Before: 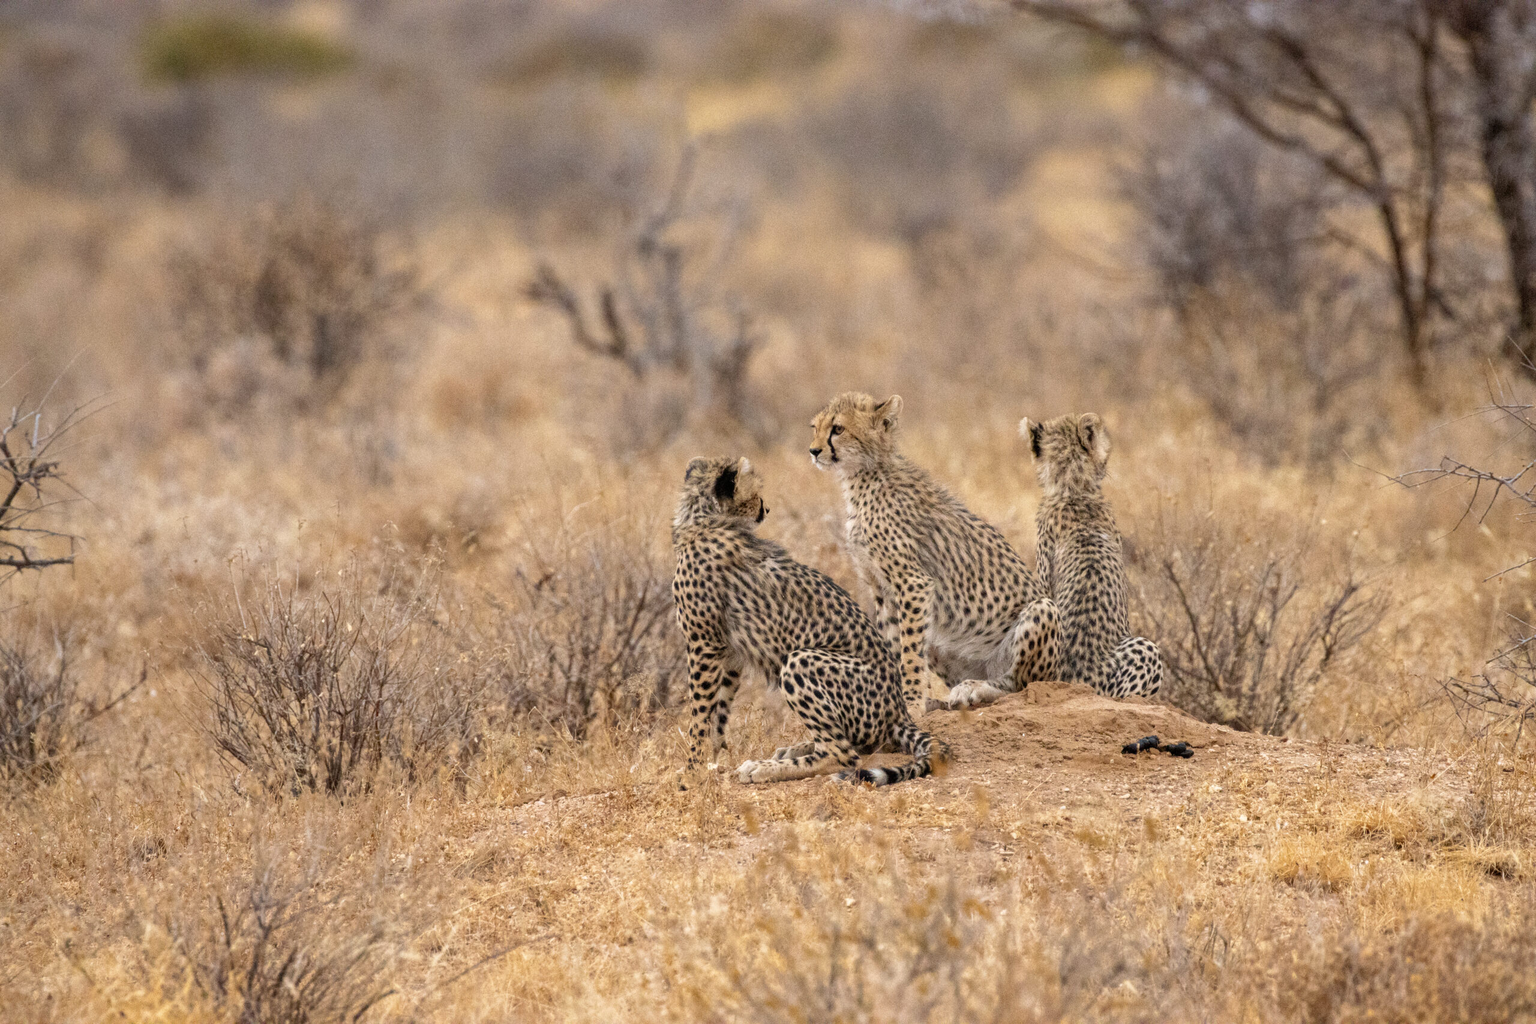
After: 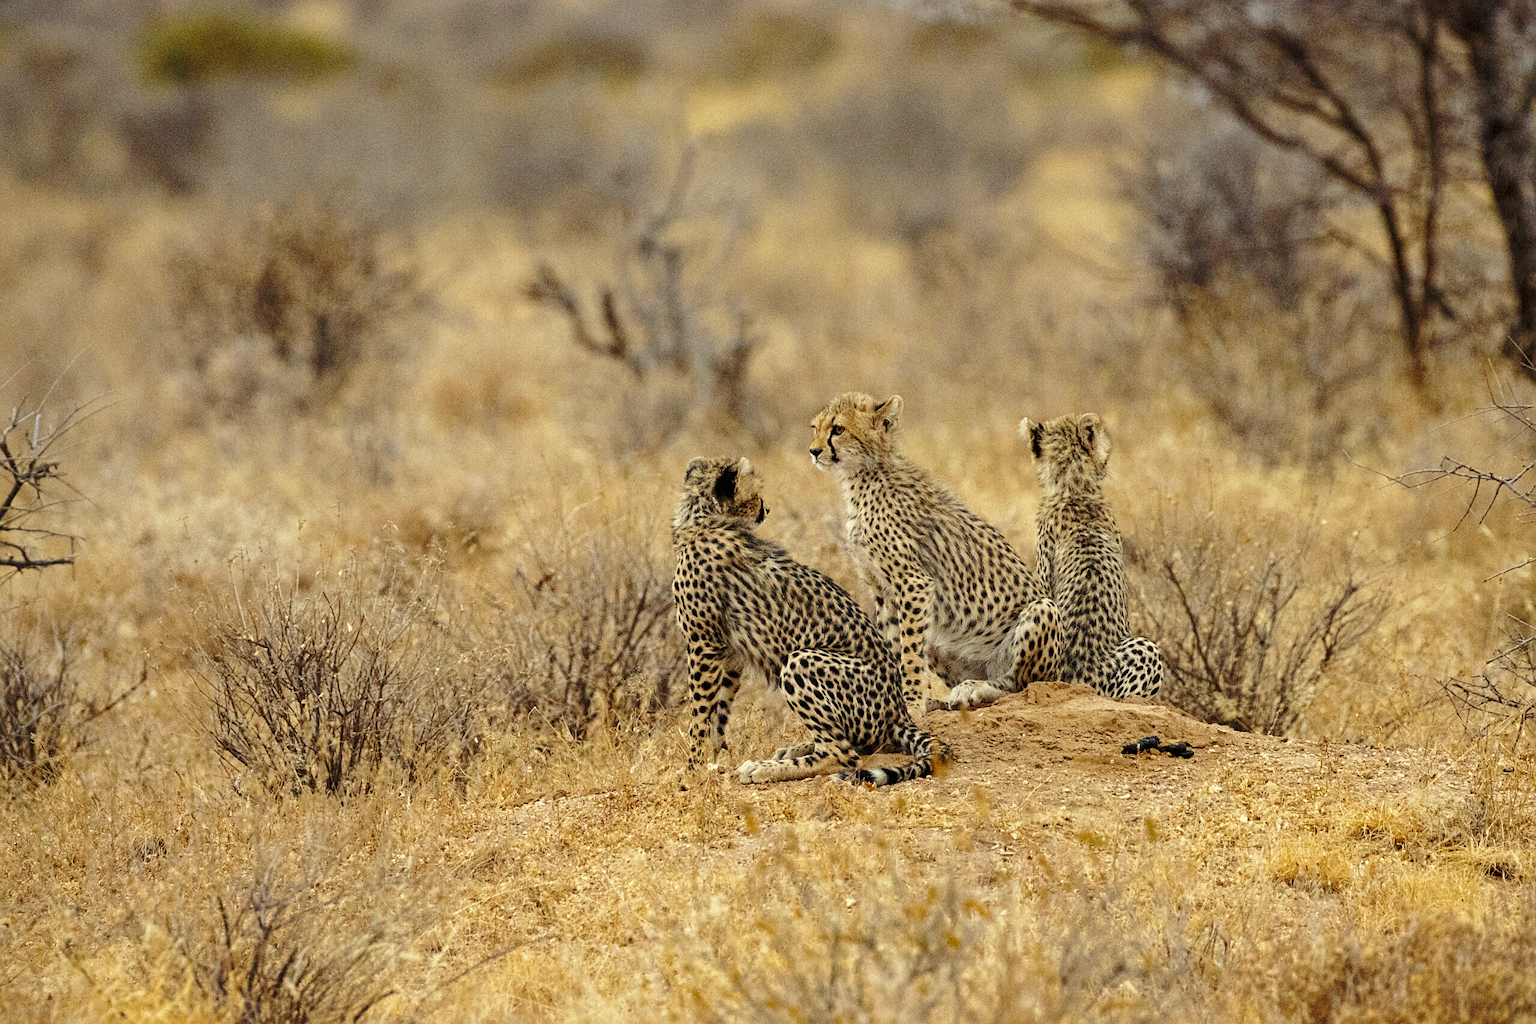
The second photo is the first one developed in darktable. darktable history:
color correction: highlights a* -5.72, highlights b* 10.85
base curve: curves: ch0 [(0, 0) (0.073, 0.04) (0.157, 0.139) (0.492, 0.492) (0.758, 0.758) (1, 1)], preserve colors none
sharpen: on, module defaults
